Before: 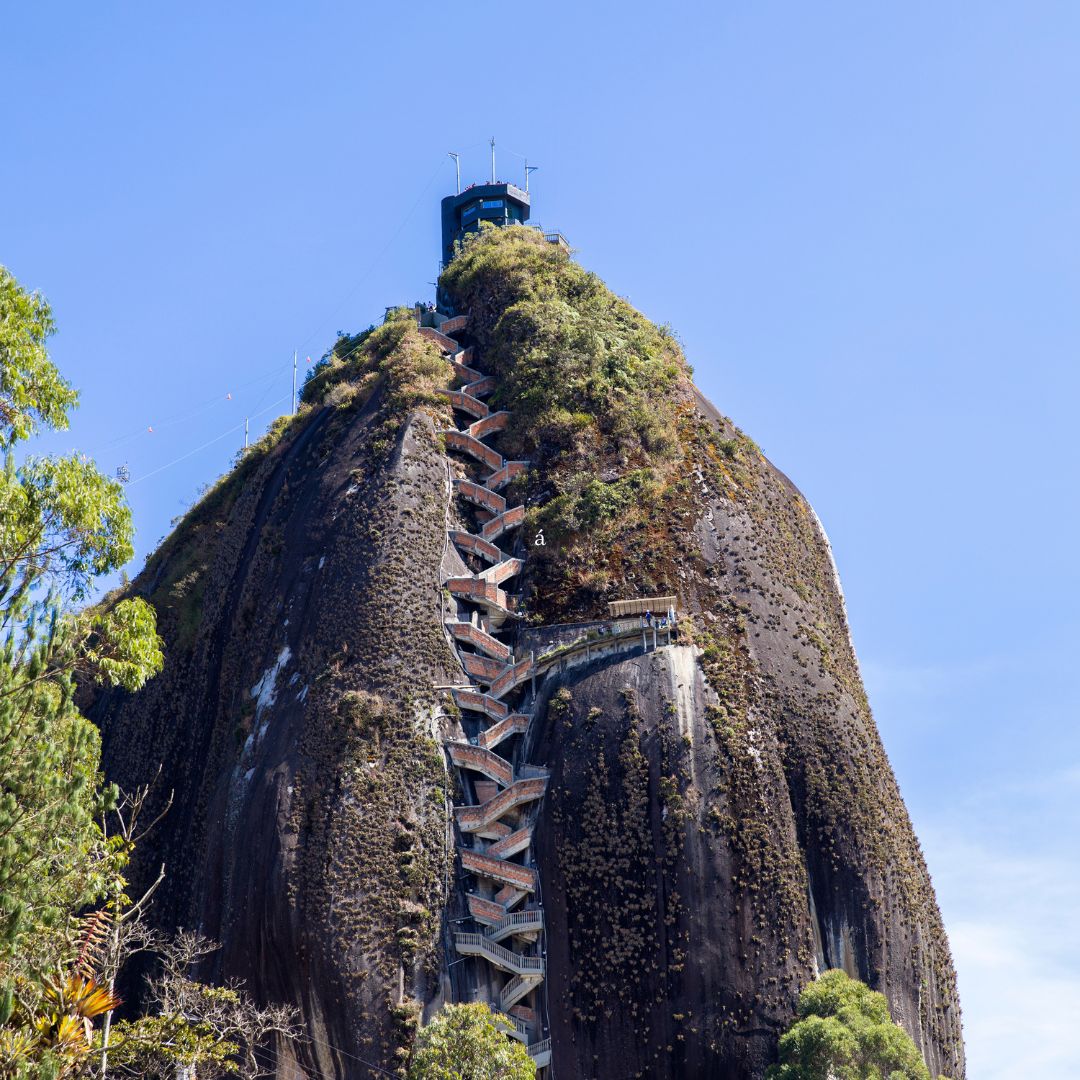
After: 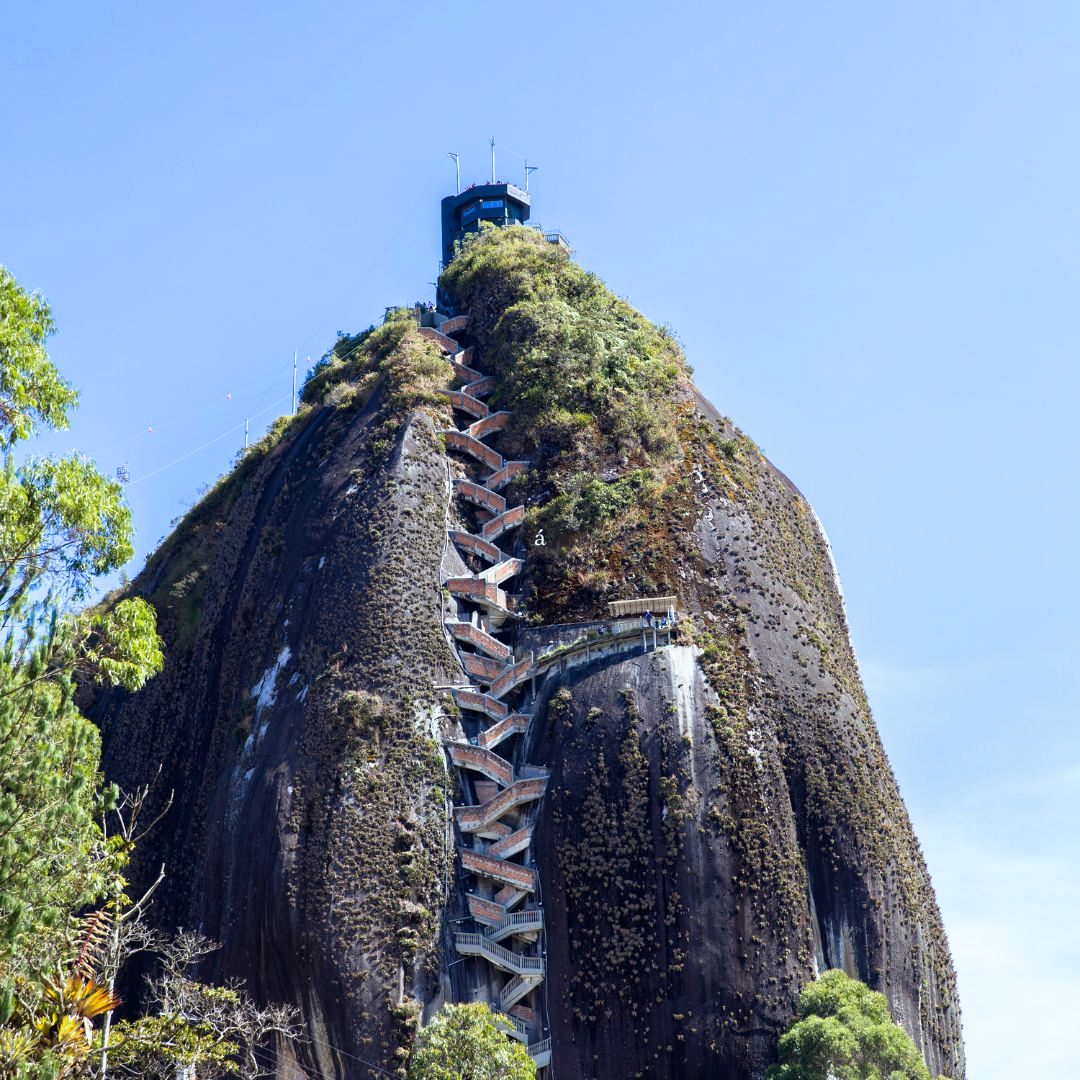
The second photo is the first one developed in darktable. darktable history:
tone curve: curves: ch0 [(0, 0) (0.003, 0.003) (0.011, 0.012) (0.025, 0.027) (0.044, 0.048) (0.069, 0.076) (0.1, 0.109) (0.136, 0.148) (0.177, 0.194) (0.224, 0.245) (0.277, 0.303) (0.335, 0.366) (0.399, 0.436) (0.468, 0.511) (0.543, 0.593) (0.623, 0.681) (0.709, 0.775) (0.801, 0.875) (0.898, 0.954) (1, 1)], preserve colors none
white balance: red 0.925, blue 1.046
